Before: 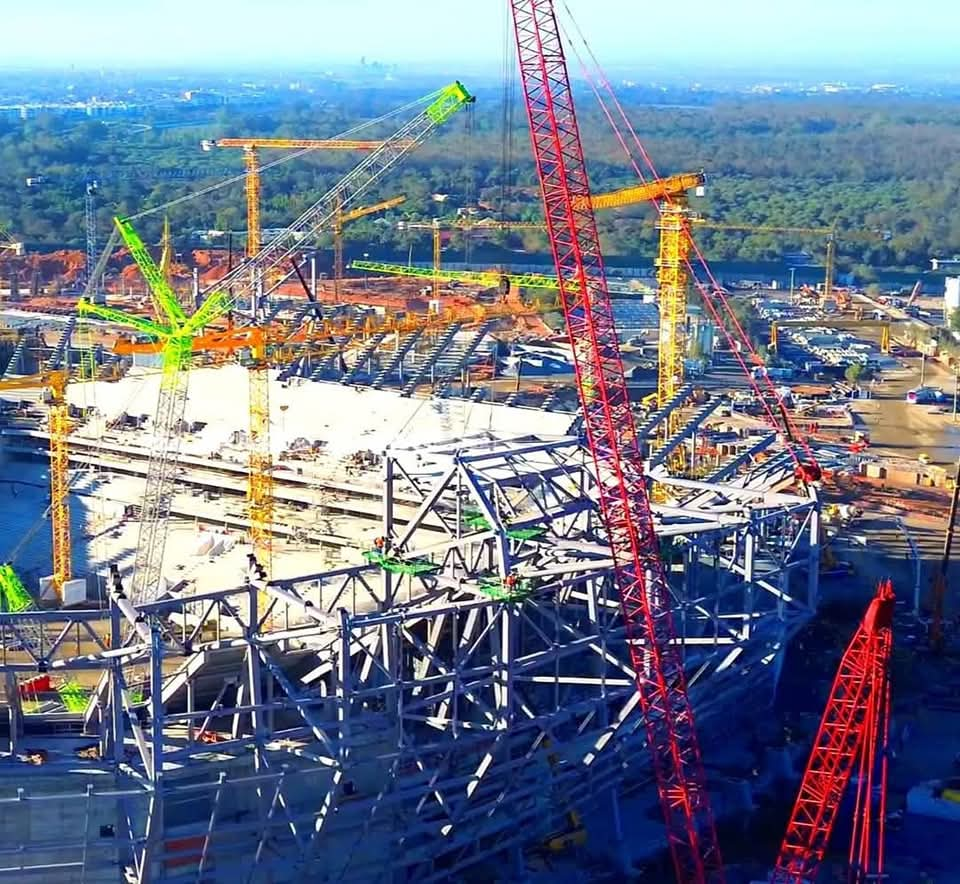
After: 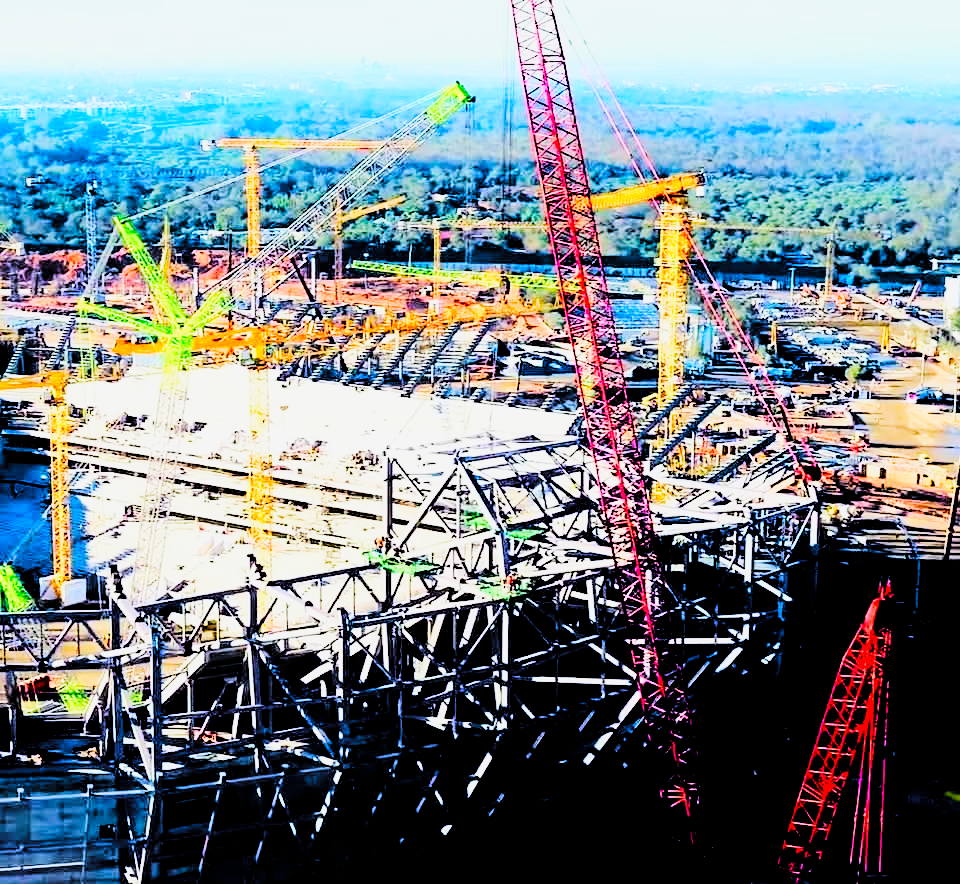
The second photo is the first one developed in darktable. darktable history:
tone curve: curves: ch0 [(0, 0) (0.004, 0) (0.133, 0.071) (0.325, 0.456) (0.832, 0.957) (1, 1)], color space Lab, linked channels, preserve colors none
filmic rgb: black relative exposure -2.85 EV, white relative exposure 4.56 EV, hardness 1.77, contrast 1.25, preserve chrominance no, color science v5 (2021)
color correction: highlights a* 0.003, highlights b* -0.283
